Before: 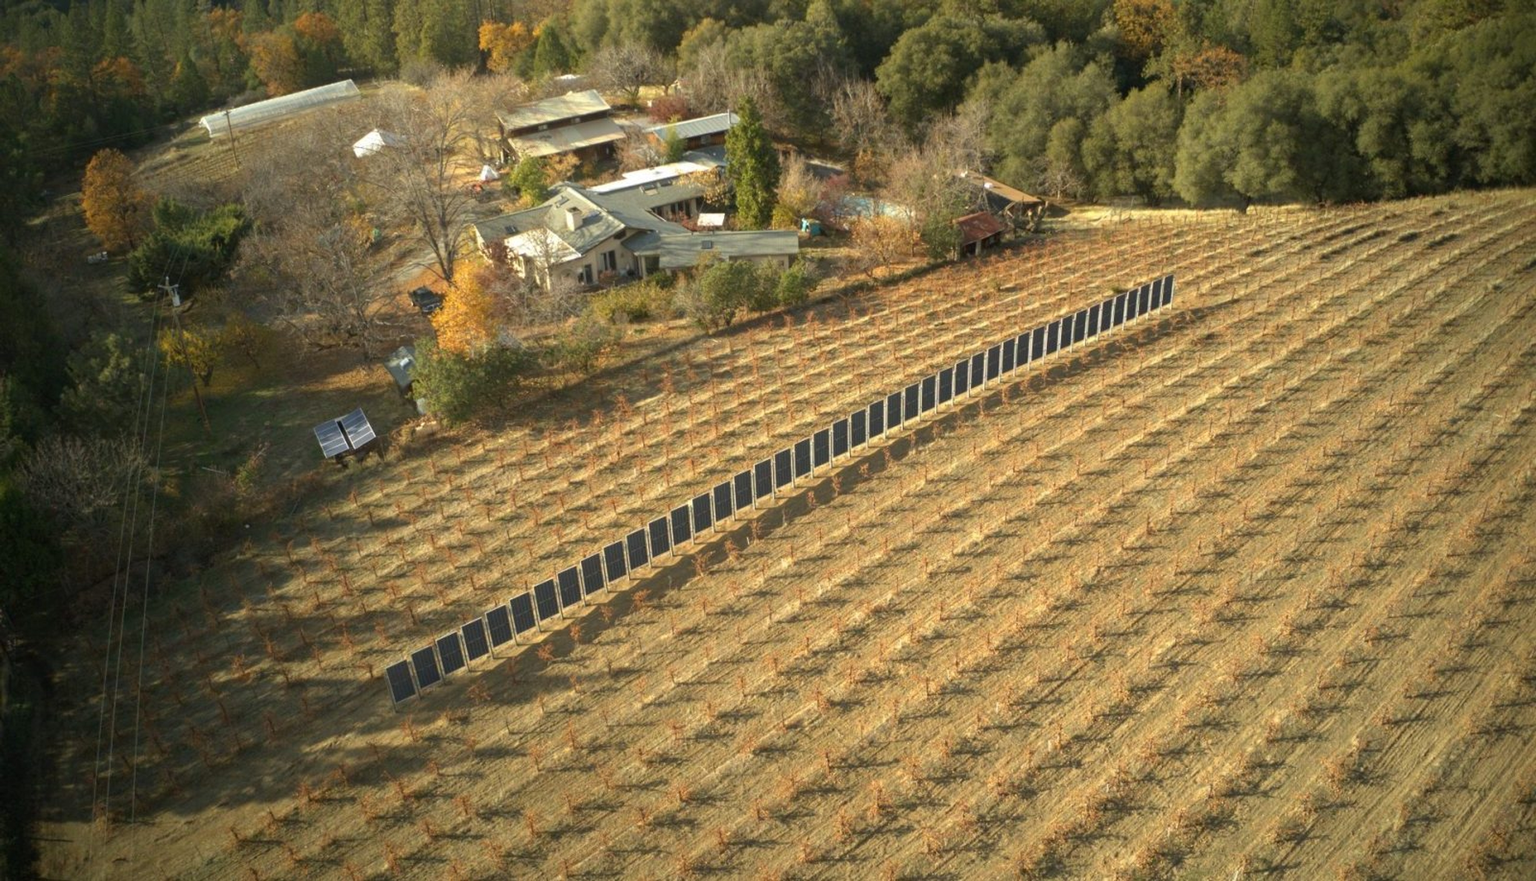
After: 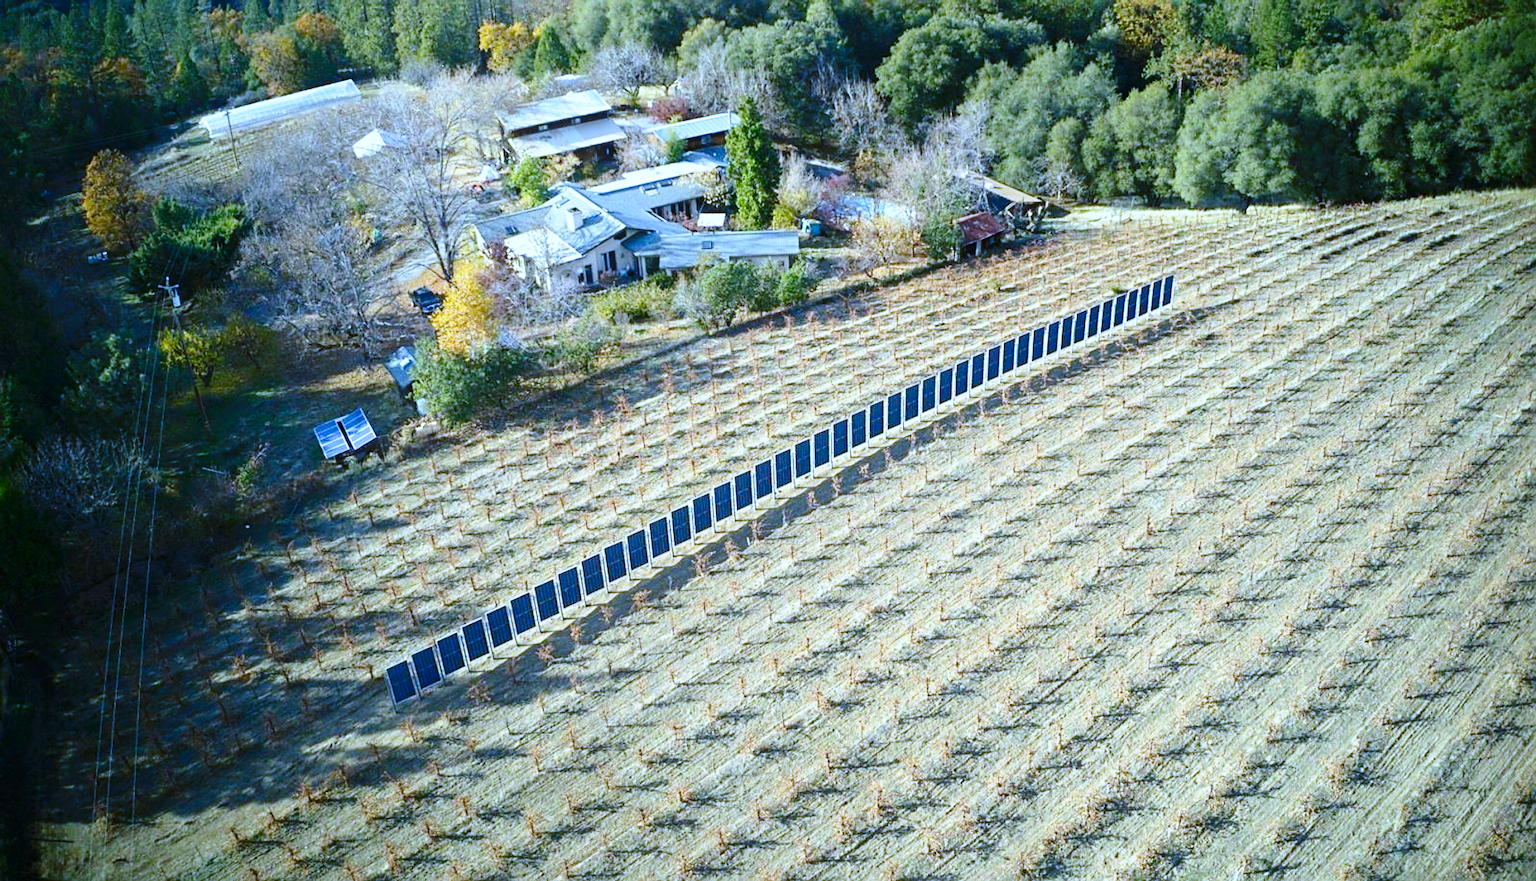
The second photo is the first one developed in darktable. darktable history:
base curve: curves: ch0 [(0, 0) (0.028, 0.03) (0.121, 0.232) (0.46, 0.748) (0.859, 0.968) (1, 1)], preserve colors none
contrast brightness saturation: contrast 0.18, saturation 0.3
sharpen: radius 3.119
white balance: red 0.766, blue 1.537
